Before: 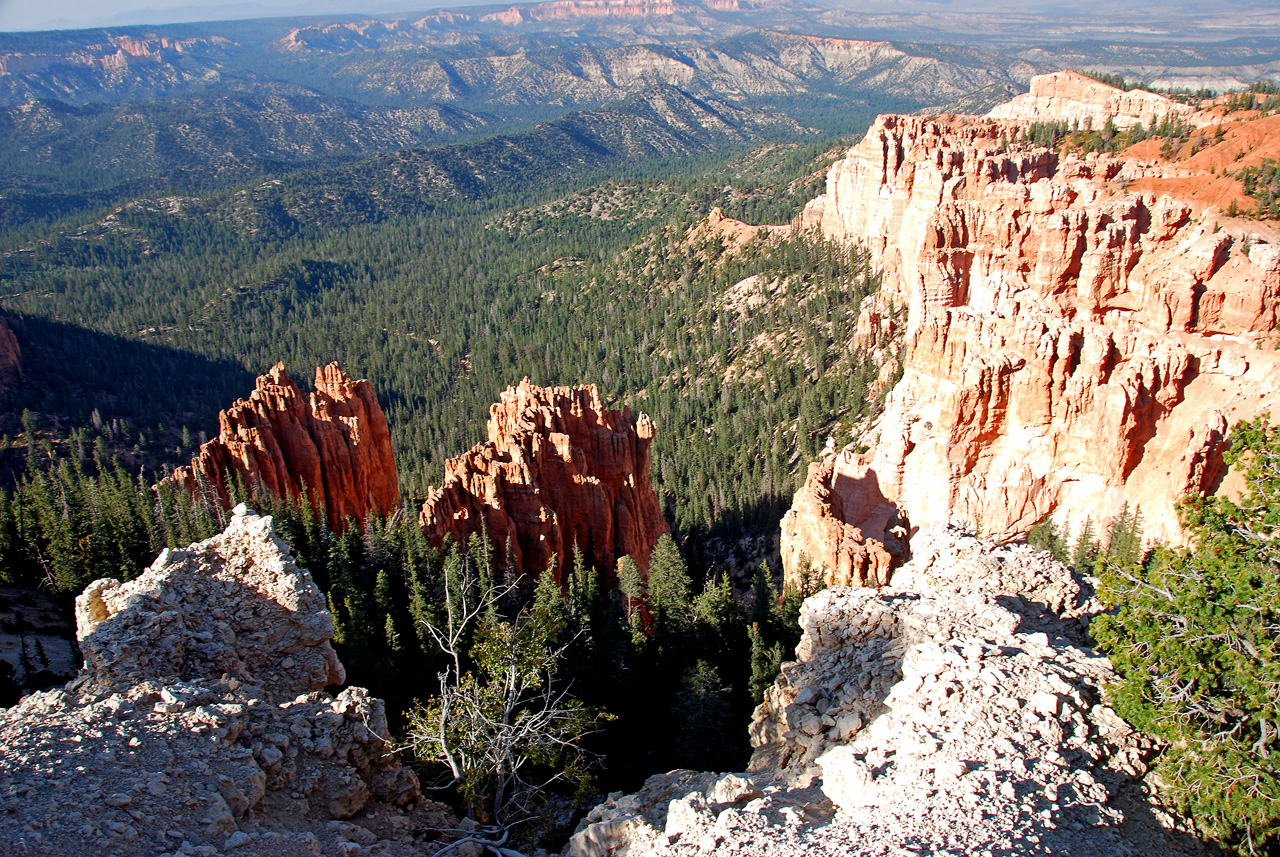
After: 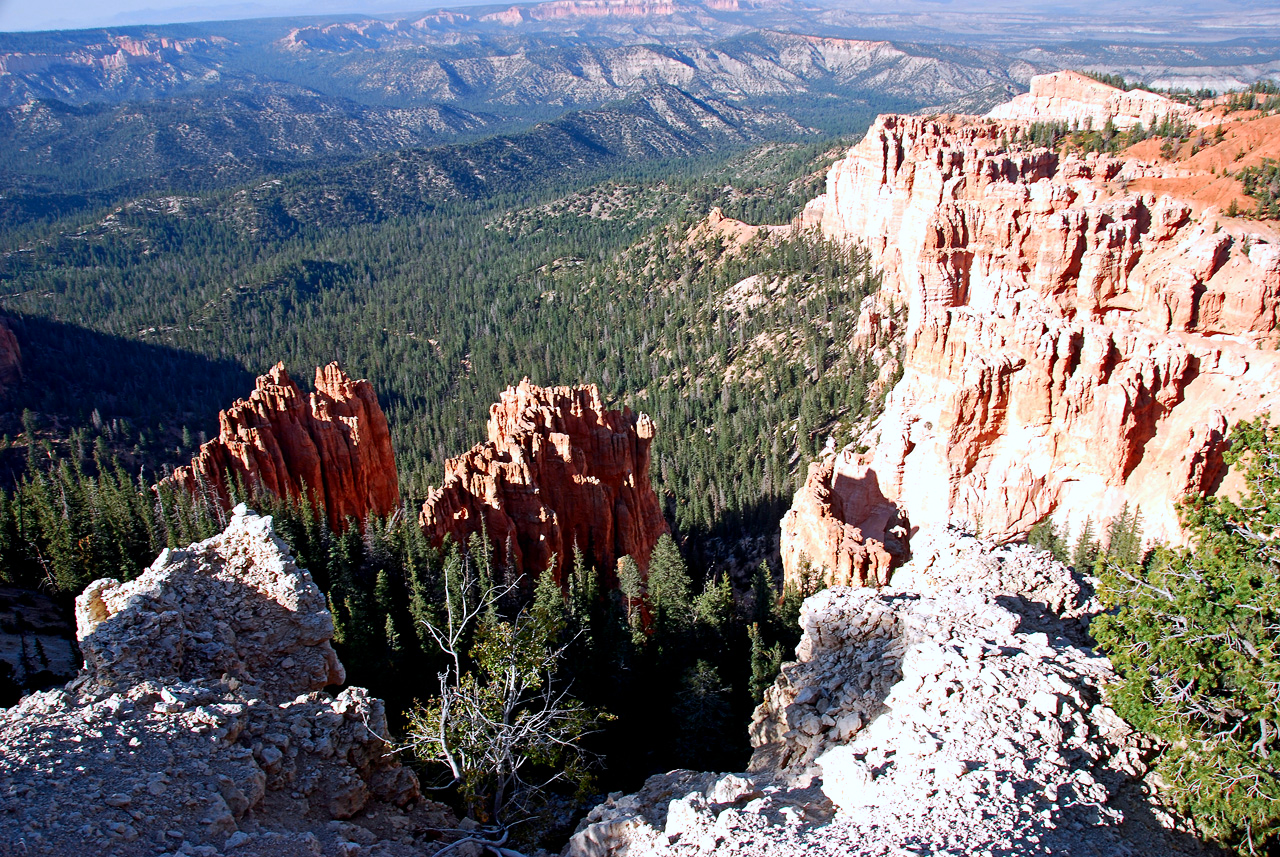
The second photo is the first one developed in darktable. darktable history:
color calibration: illuminant as shot in camera, x 0.365, y 0.379, temperature 4426.26 K
contrast brightness saturation: contrast 0.143
